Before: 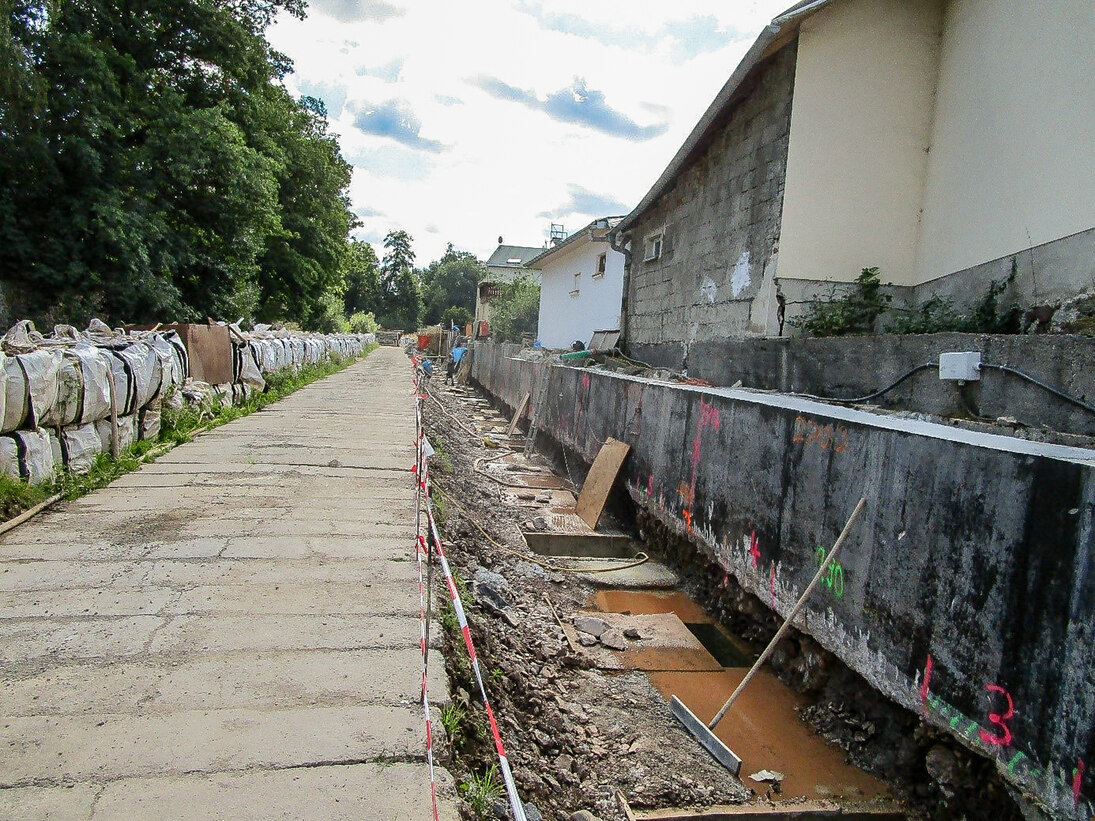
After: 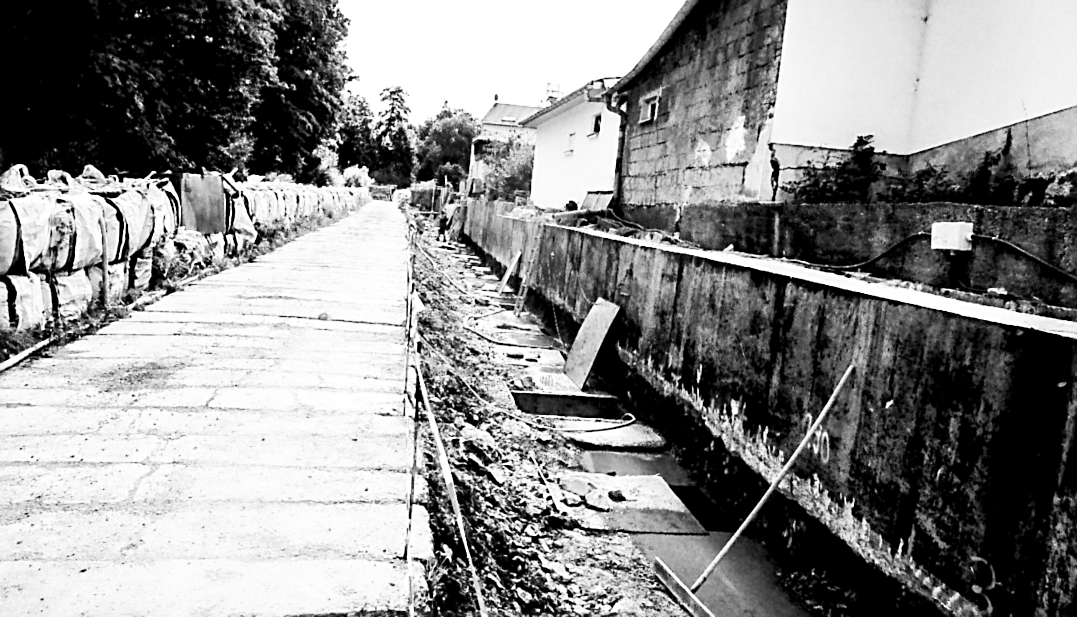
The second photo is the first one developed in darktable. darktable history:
sharpen: amount 0.55
tone equalizer: on, module defaults
exposure: black level correction 0.035, exposure 0.9 EV, compensate highlight preservation false
crop and rotate: top 15.774%, bottom 5.506%
contrast brightness saturation: contrast 0.08, saturation 0.2
lowpass: radius 0.76, contrast 1.56, saturation 0, unbound 0
rotate and perspective: rotation 1.57°, crop left 0.018, crop right 0.982, crop top 0.039, crop bottom 0.961
